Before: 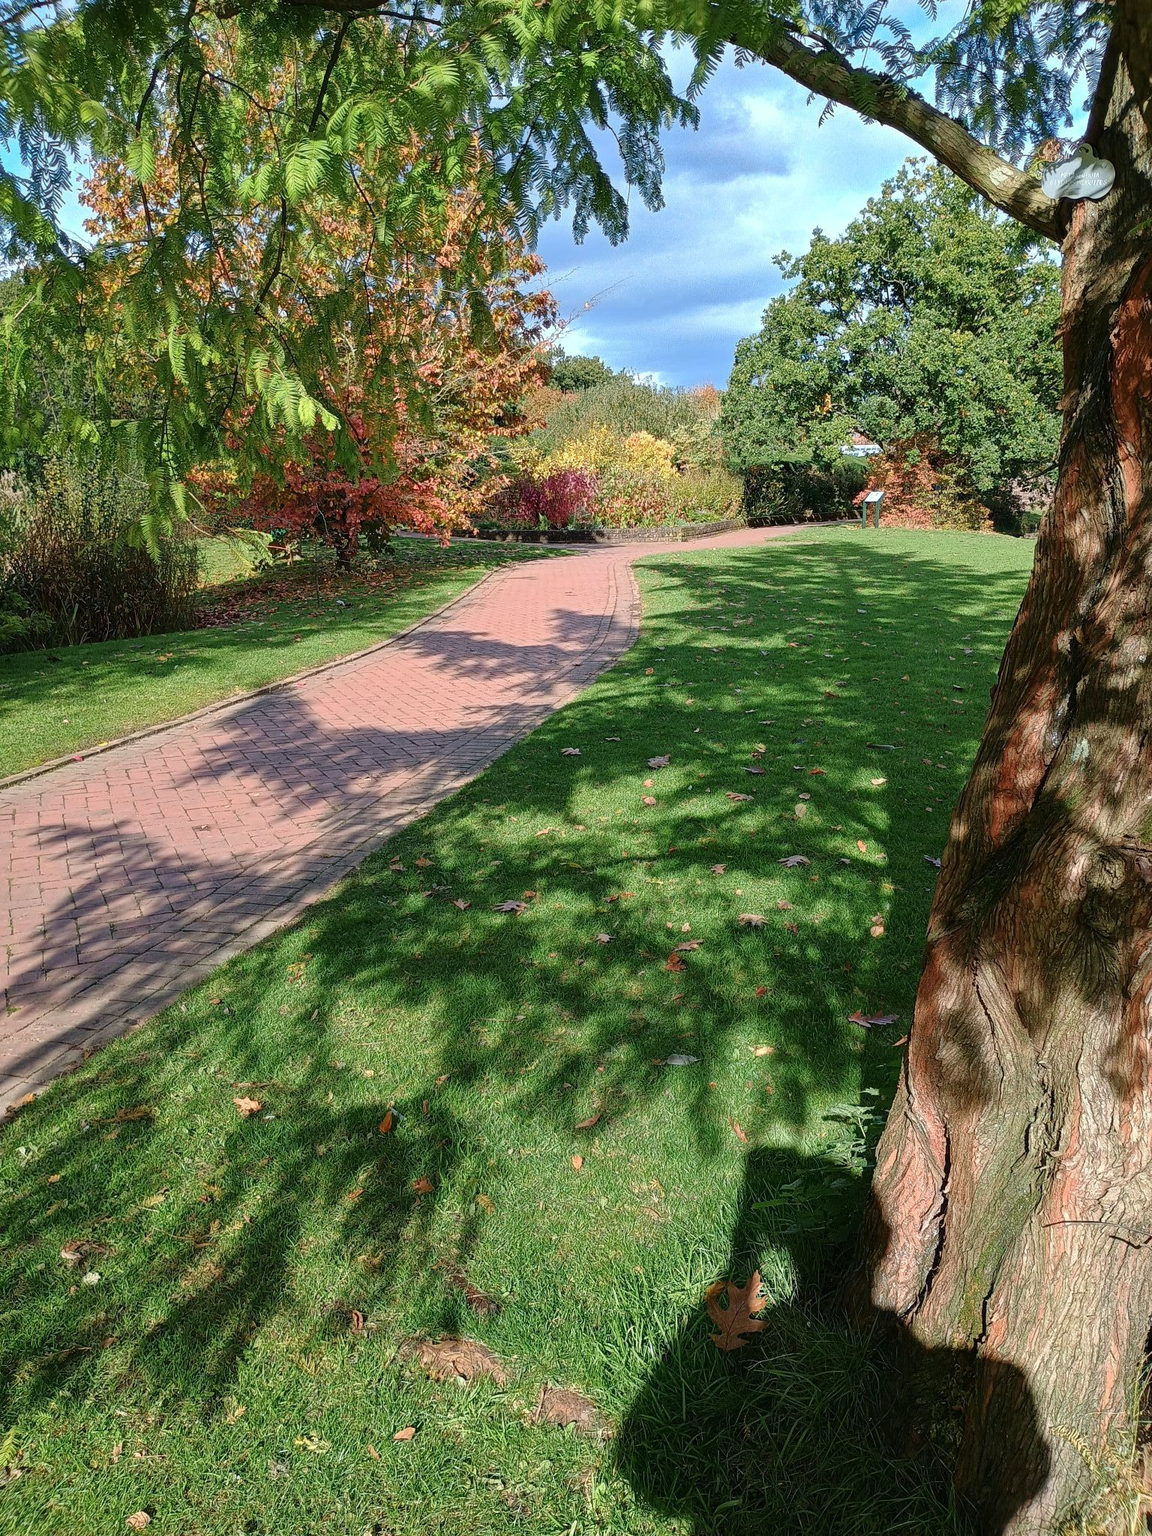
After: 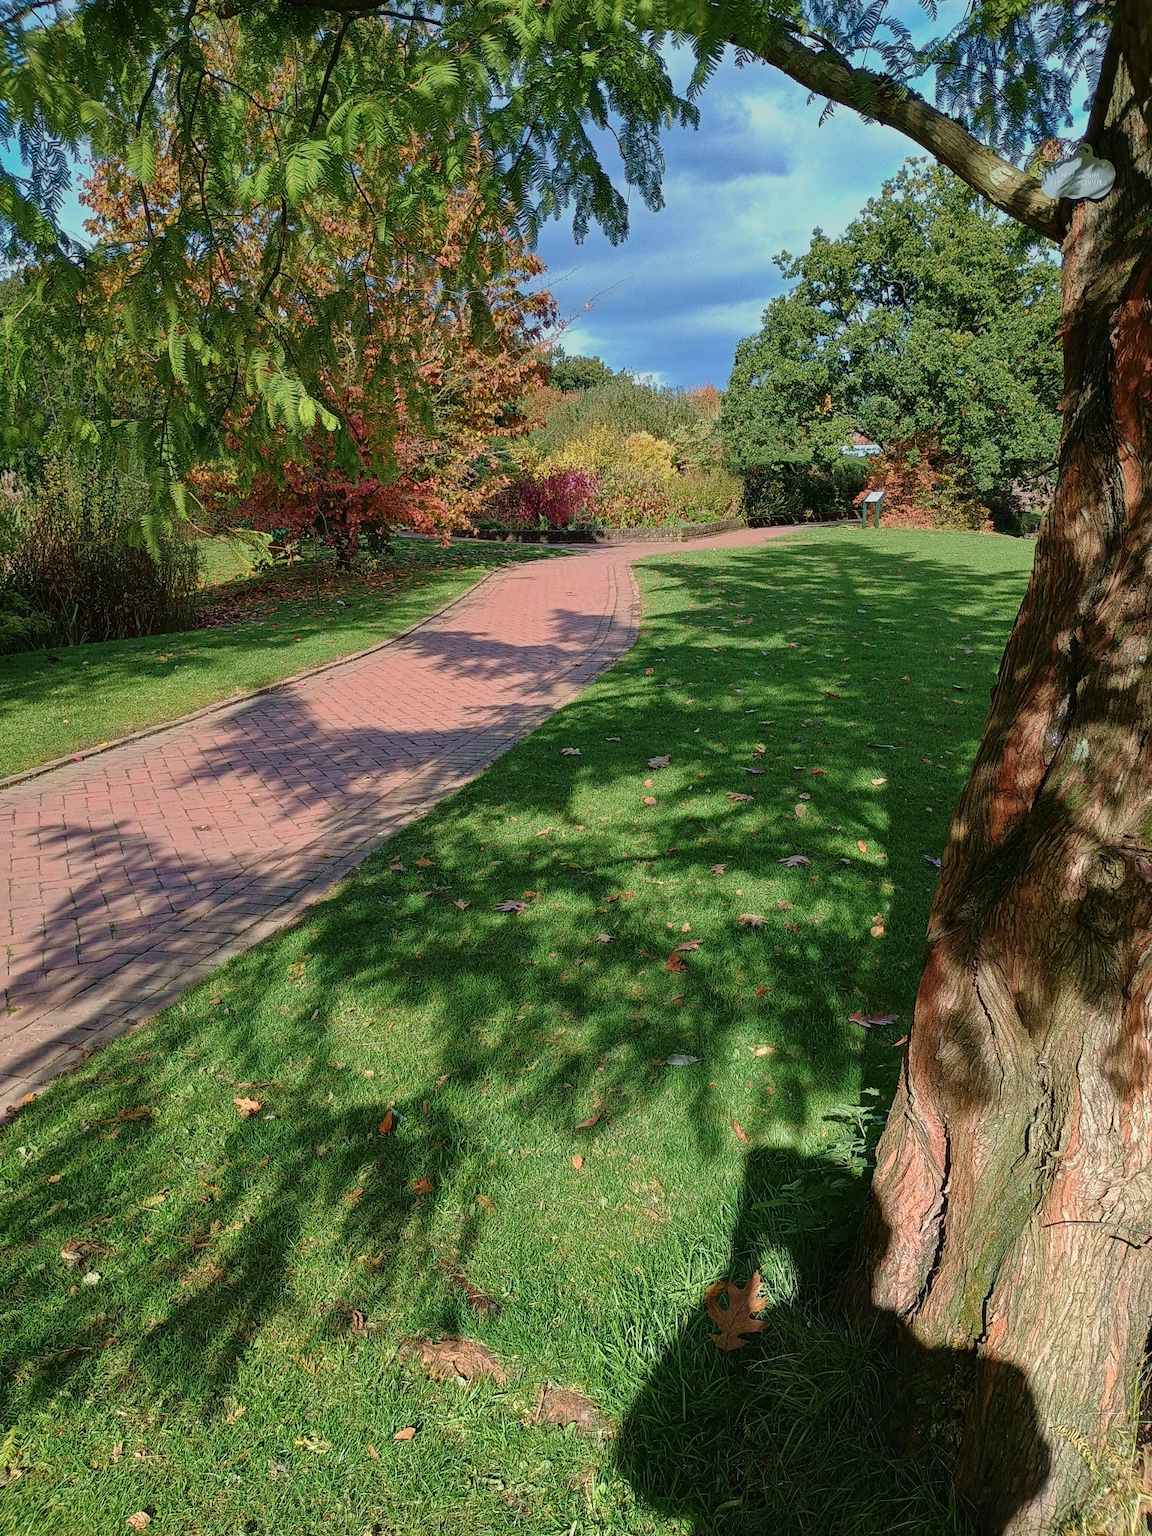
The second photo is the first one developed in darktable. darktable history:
velvia: strength 21.76%
exposure: exposure -0.04 EV, compensate highlight preservation false
graduated density: on, module defaults
